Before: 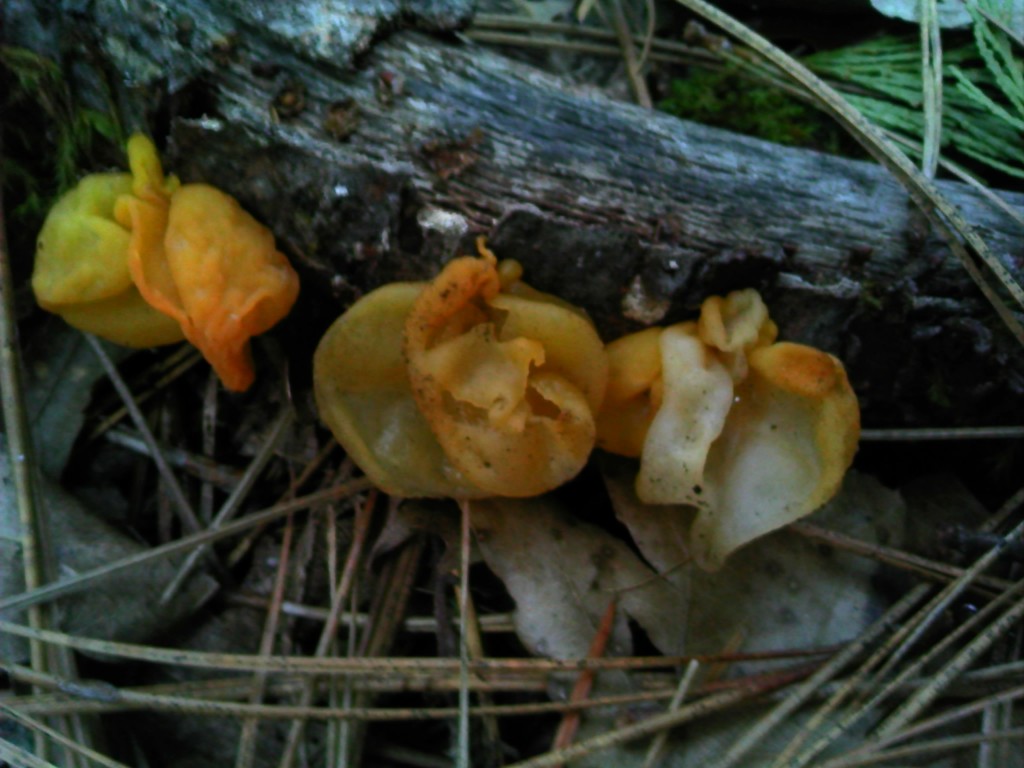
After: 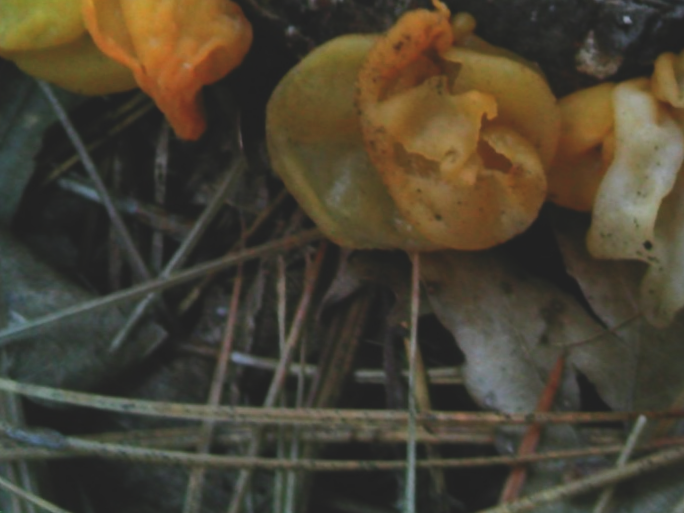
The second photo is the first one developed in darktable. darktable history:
exposure: black level correction -0.015, compensate highlight preservation false
crop and rotate: angle -0.82°, left 3.85%, top 31.828%, right 27.992%
